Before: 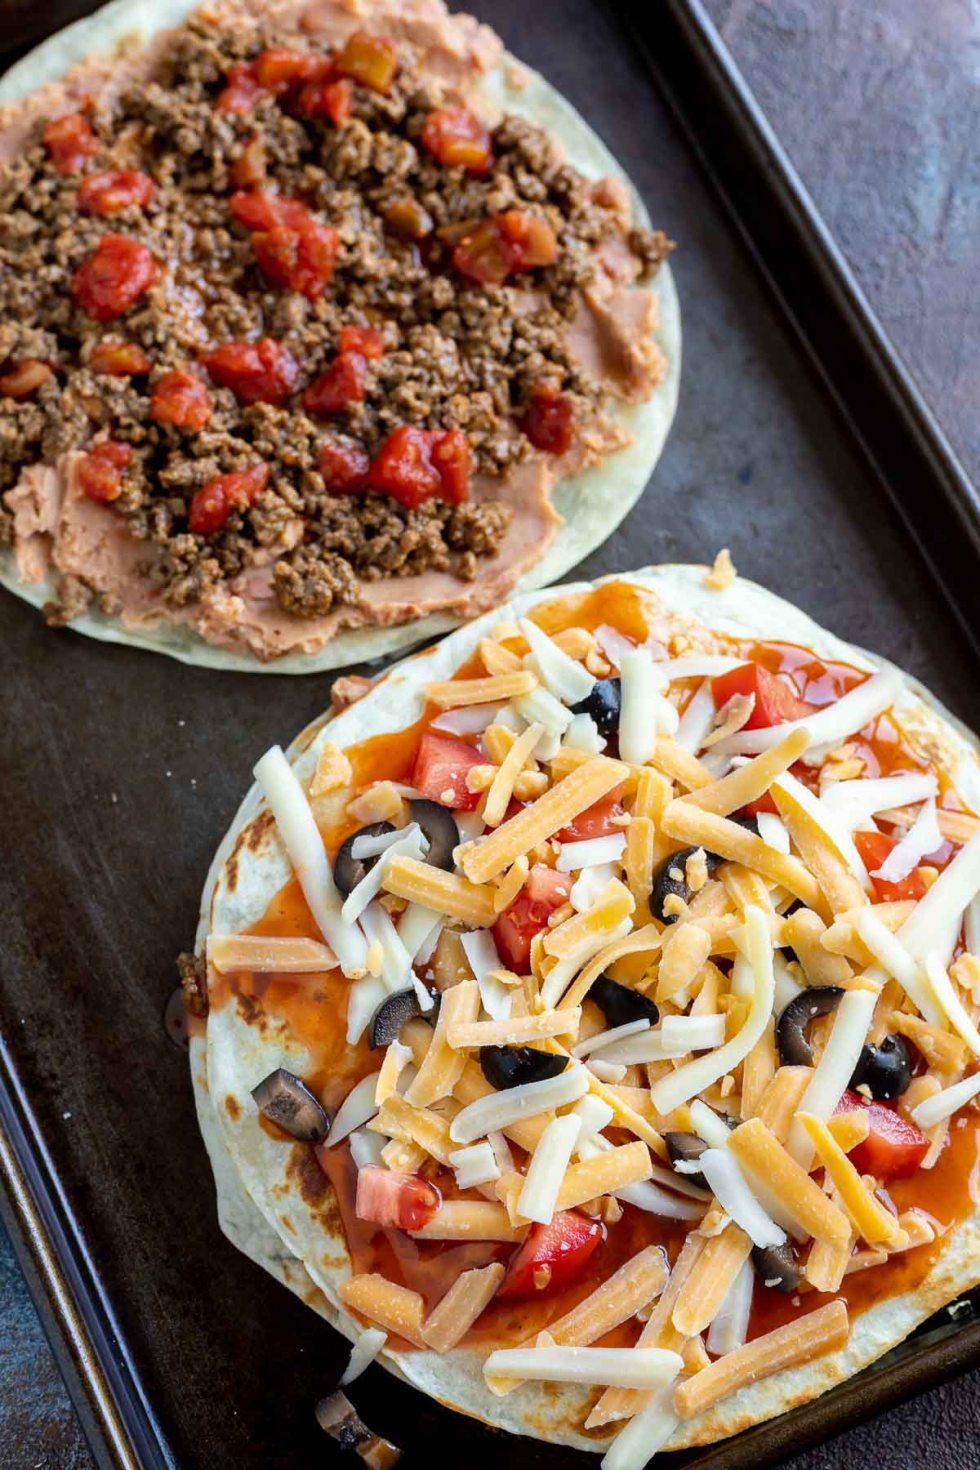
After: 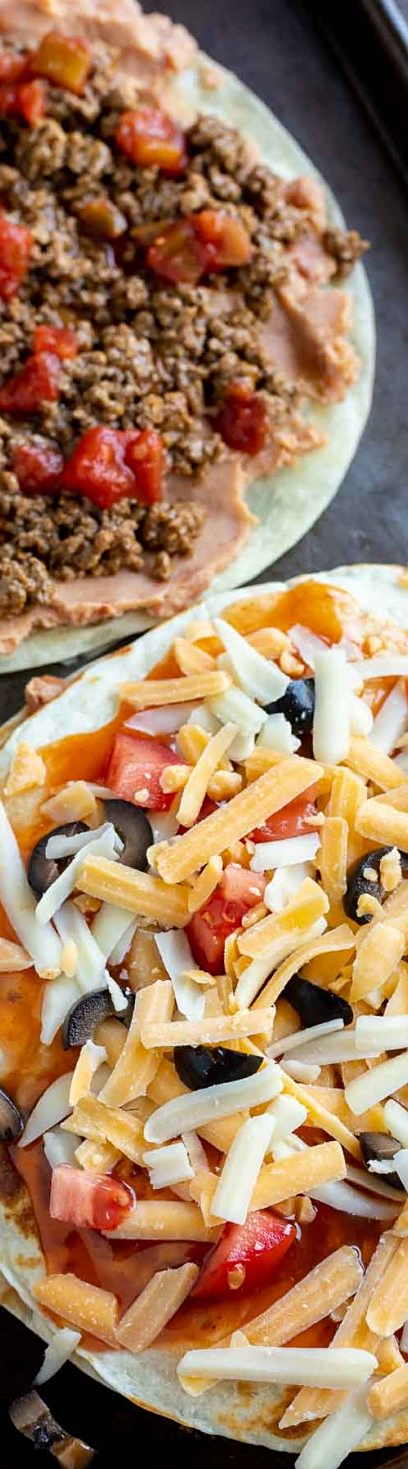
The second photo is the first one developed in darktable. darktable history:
crop: left 31.229%, right 27.105%
sharpen: amount 0.2
